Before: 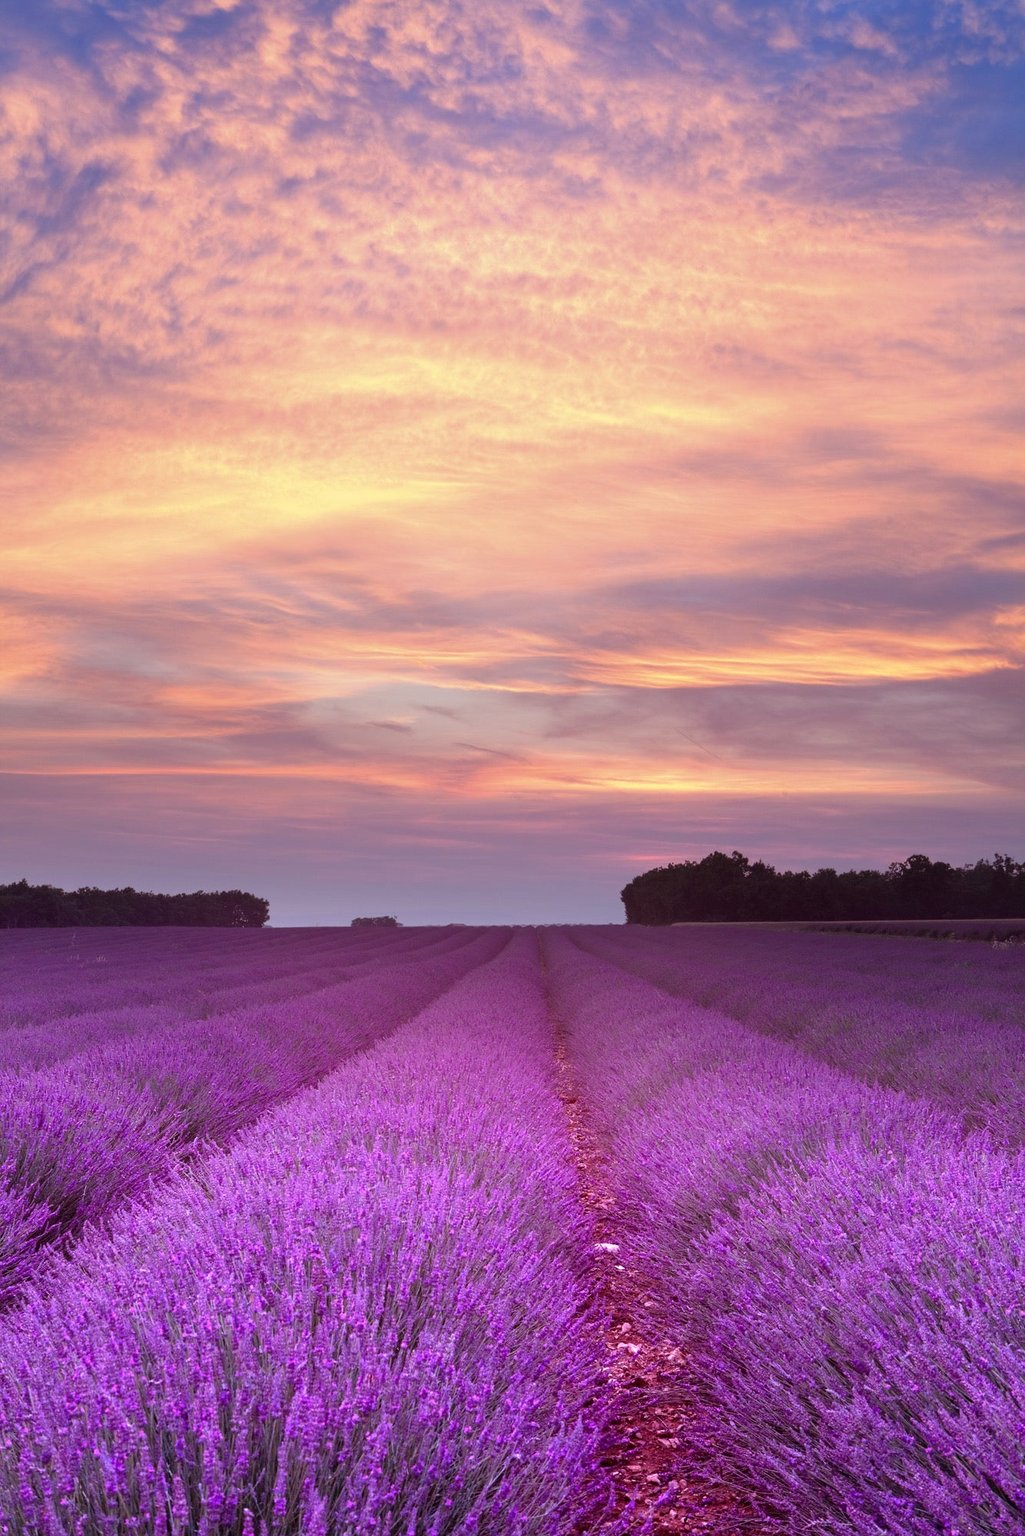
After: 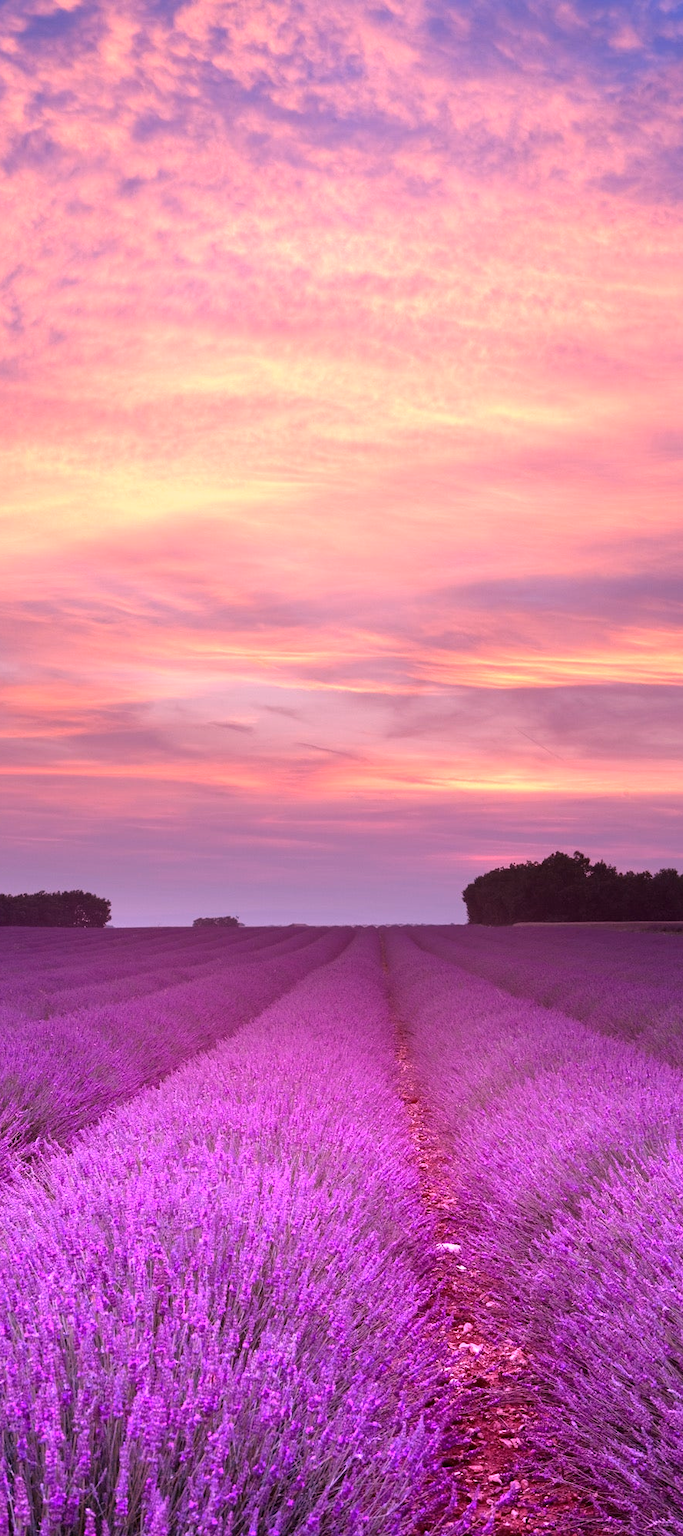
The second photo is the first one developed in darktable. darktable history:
white balance: red 1.188, blue 1.11
crop and rotate: left 15.446%, right 17.836%
